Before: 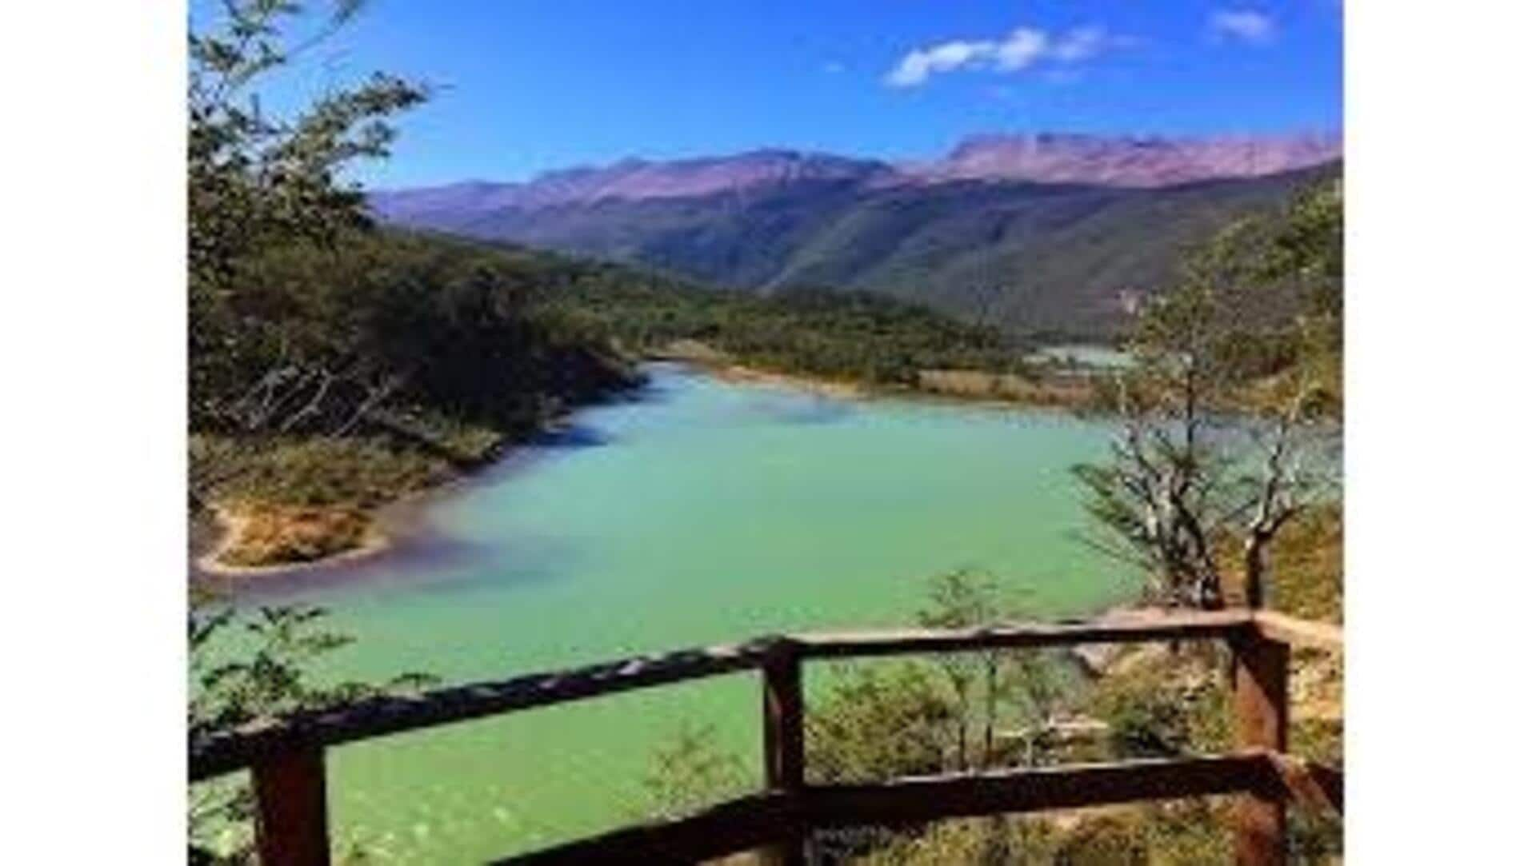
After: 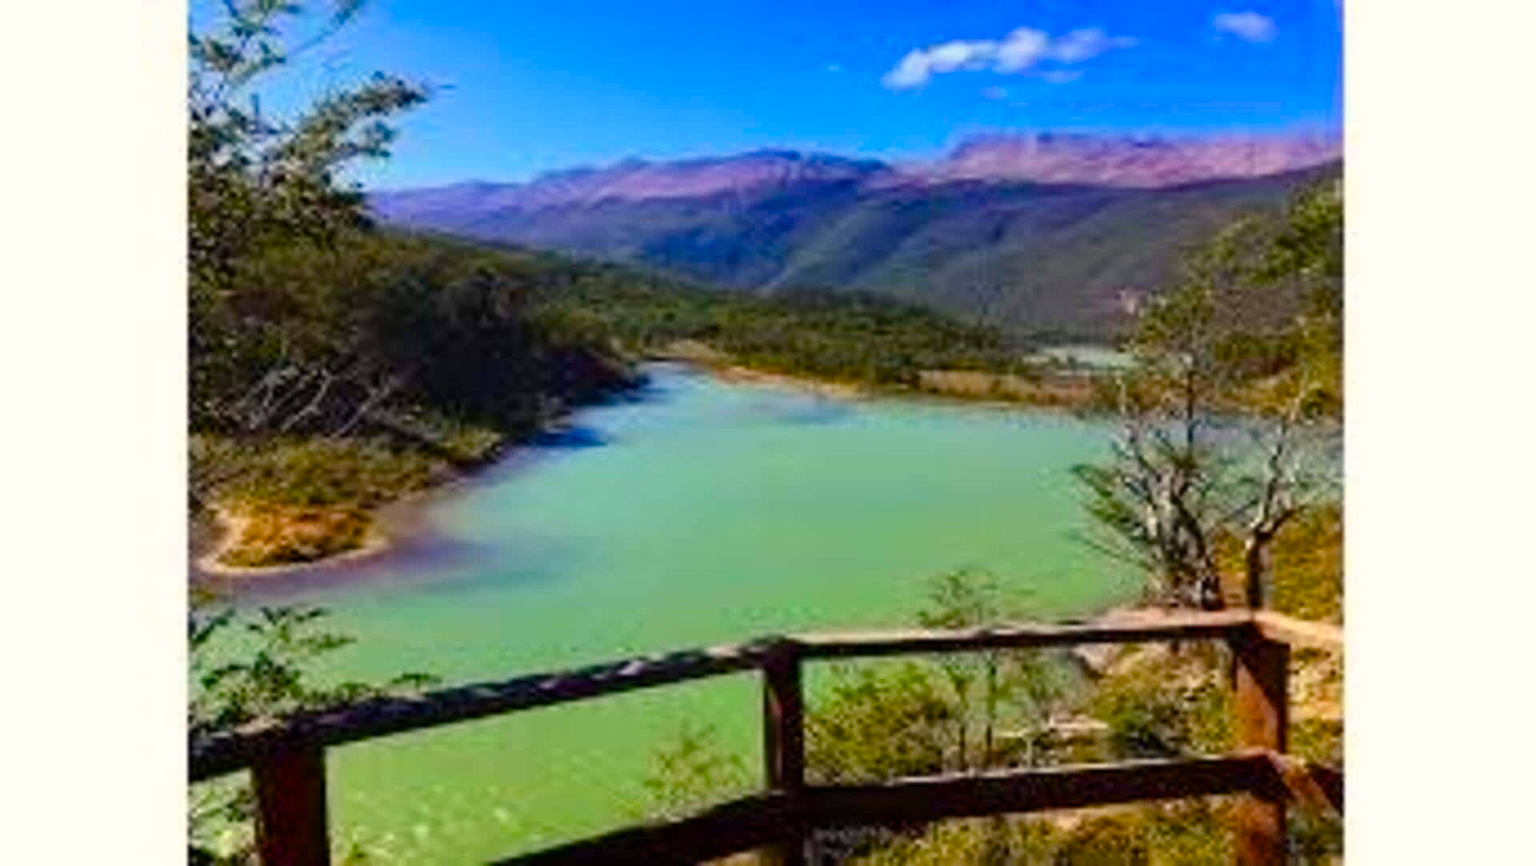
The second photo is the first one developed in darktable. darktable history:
color balance rgb: highlights gain › chroma 2.067%, highlights gain › hue 73.64°, linear chroma grading › global chroma 14.53%, perceptual saturation grading › global saturation 20%, perceptual saturation grading › highlights -24.764%, perceptual saturation grading › shadows 25.122%, global vibrance 14.453%
